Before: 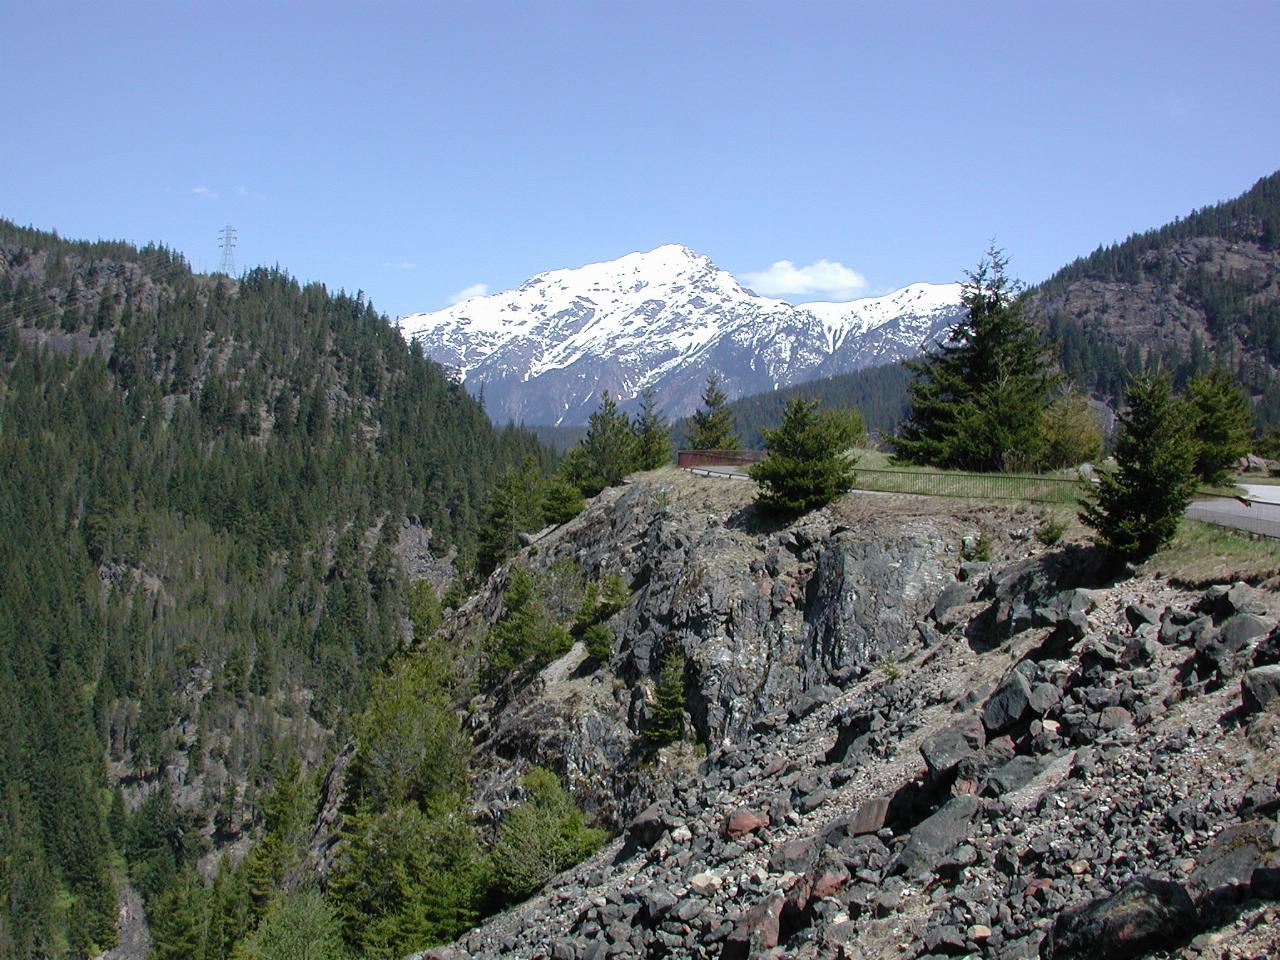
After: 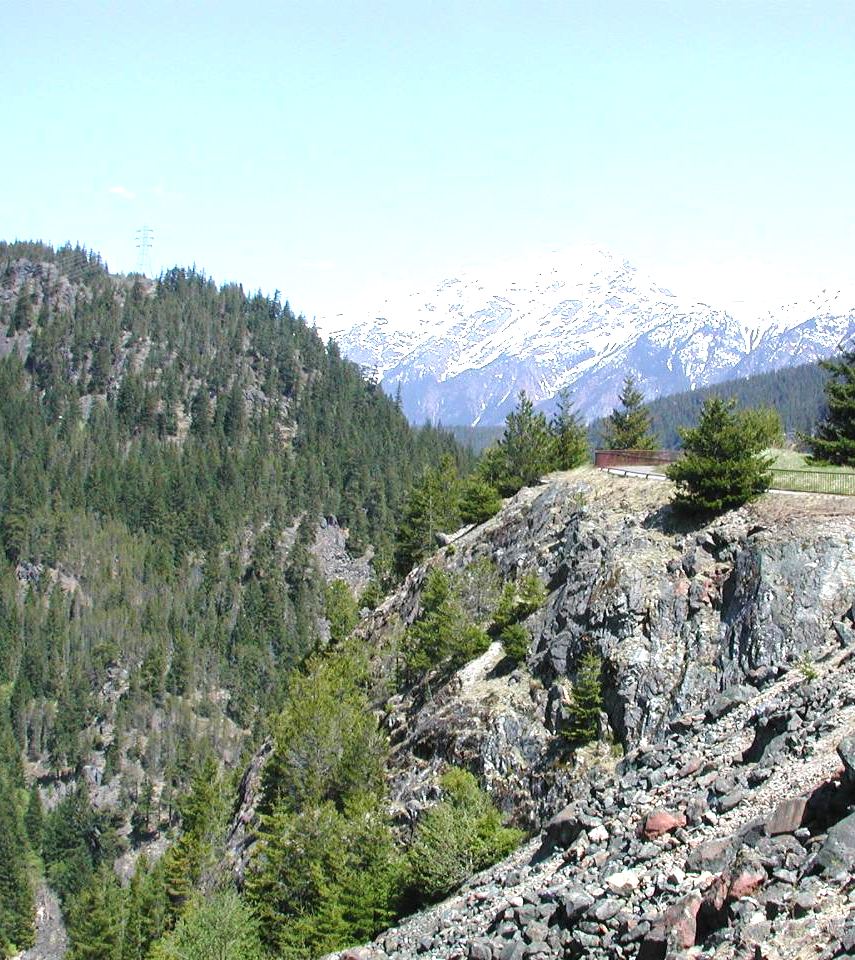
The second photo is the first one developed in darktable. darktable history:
crop and rotate: left 6.521%, right 26.669%
exposure: black level correction 0, exposure 1.2 EV, compensate highlight preservation false
